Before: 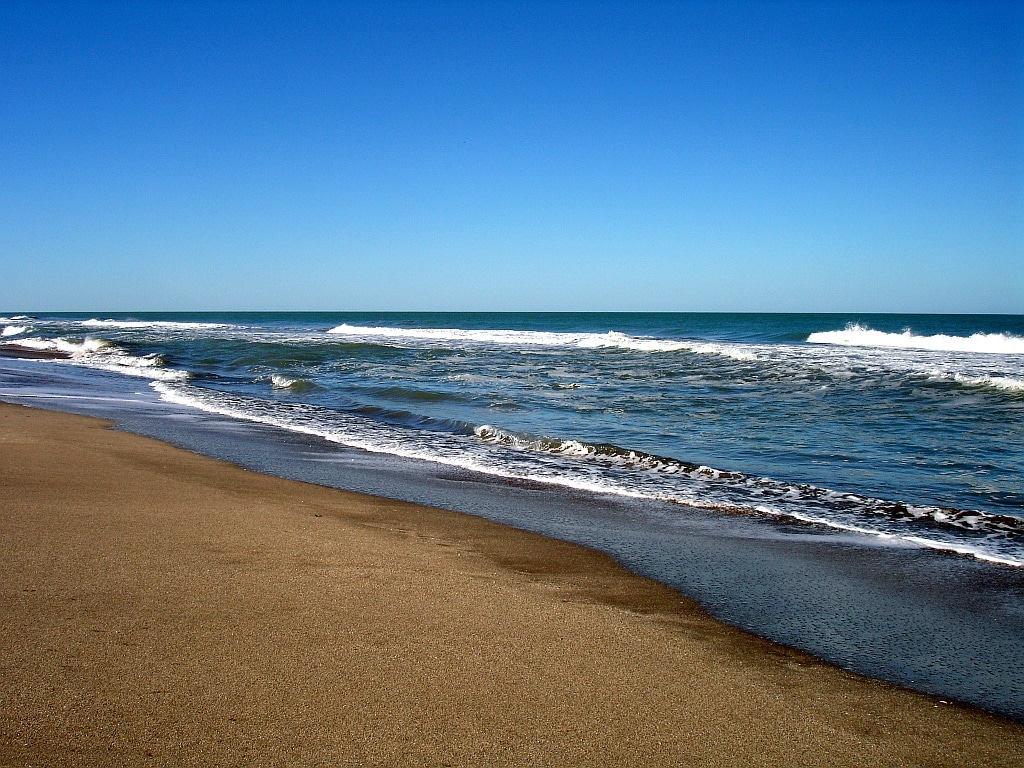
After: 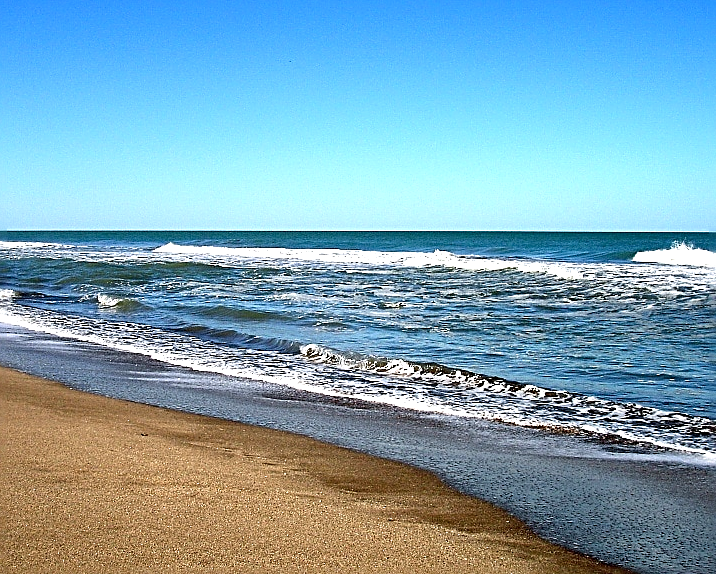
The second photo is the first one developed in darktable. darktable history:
crop and rotate: left 17.046%, top 10.659%, right 12.989%, bottom 14.553%
exposure: black level correction 0, exposure 0.7 EV, compensate exposure bias true, compensate highlight preservation false
sharpen: radius 2.584, amount 0.688
